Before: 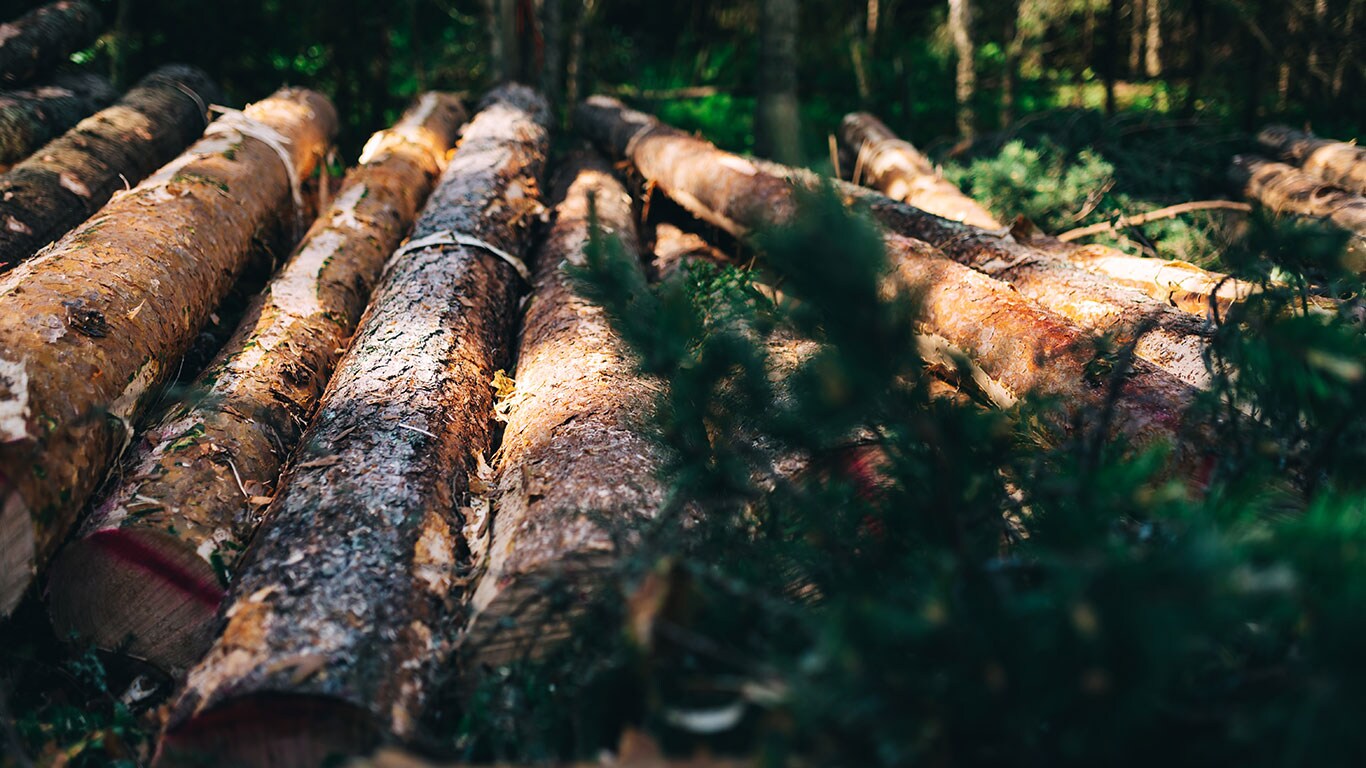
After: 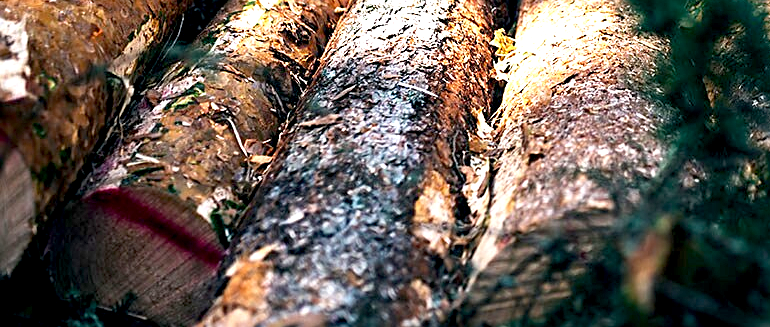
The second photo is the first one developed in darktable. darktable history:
crop: top 44.483%, right 43.593%, bottom 12.892%
exposure: black level correction 0.008, exposure 0.979 EV, compensate highlight preservation false
sharpen: on, module defaults
white balance: emerald 1
